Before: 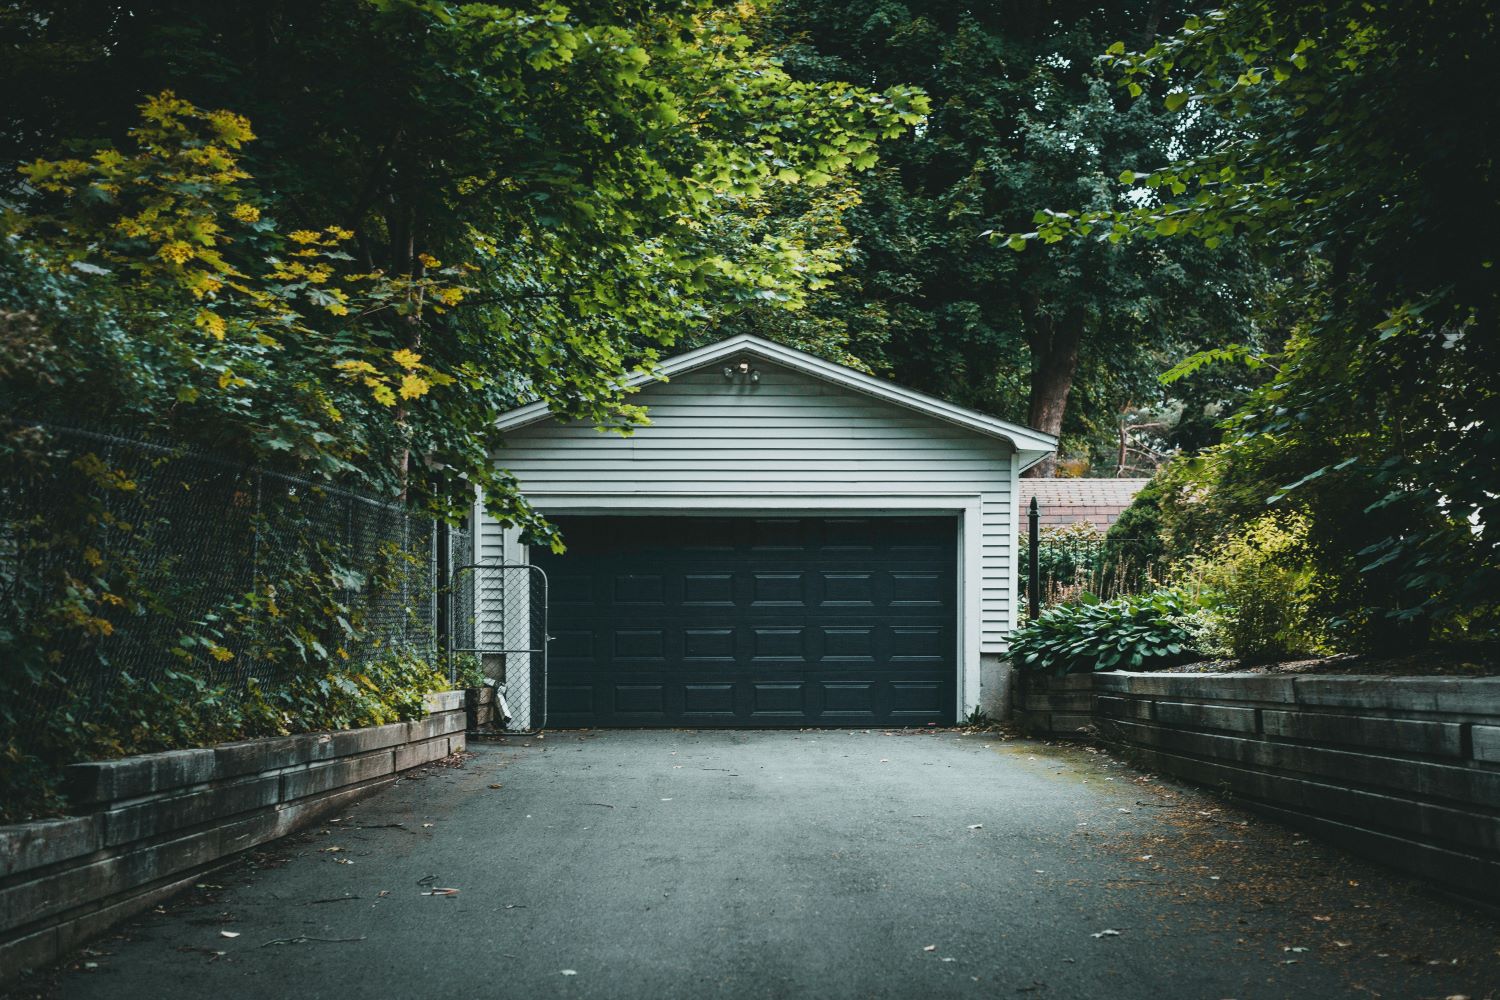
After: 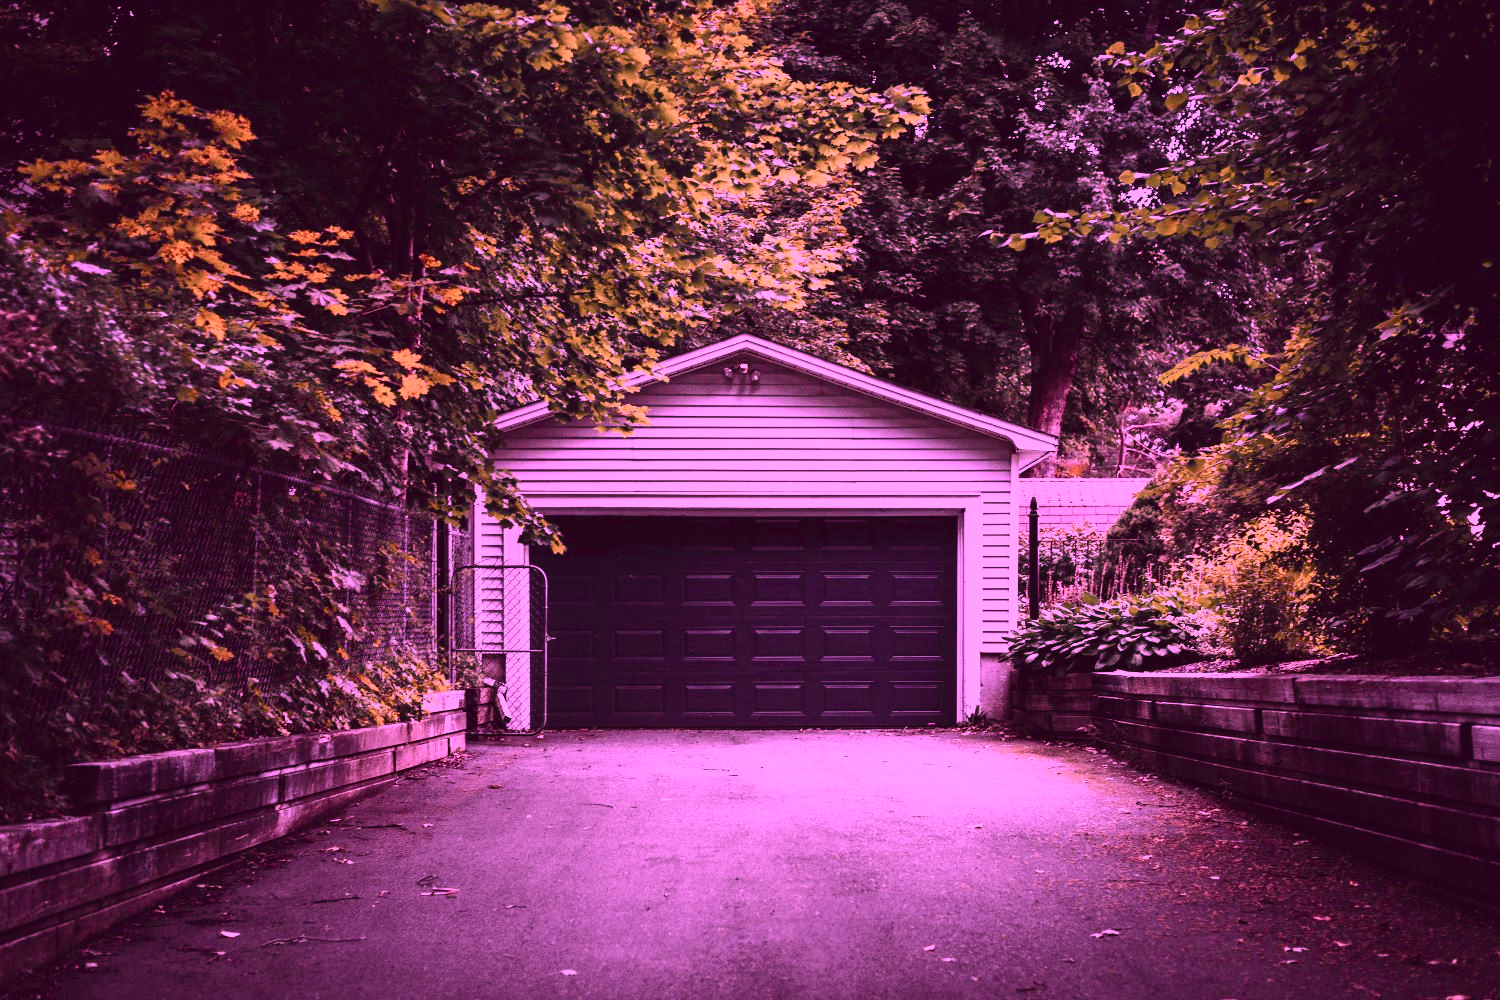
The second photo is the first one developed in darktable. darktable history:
color calibration: illuminant custom, x 0.261, y 0.521, temperature 7054.11 K
tone curve: curves: ch0 [(0, 0) (0.078, 0.029) (0.265, 0.241) (0.507, 0.56) (0.744, 0.826) (1, 0.948)]; ch1 [(0, 0) (0.346, 0.307) (0.418, 0.383) (0.46, 0.439) (0.482, 0.493) (0.502, 0.5) (0.517, 0.506) (0.55, 0.557) (0.601, 0.637) (0.666, 0.7) (1, 1)]; ch2 [(0, 0) (0.346, 0.34) (0.431, 0.45) (0.485, 0.494) (0.5, 0.498) (0.508, 0.499) (0.532, 0.546) (0.579, 0.628) (0.625, 0.668) (1, 1)], color space Lab, independent channels, preserve colors none
white balance: red 1, blue 1
